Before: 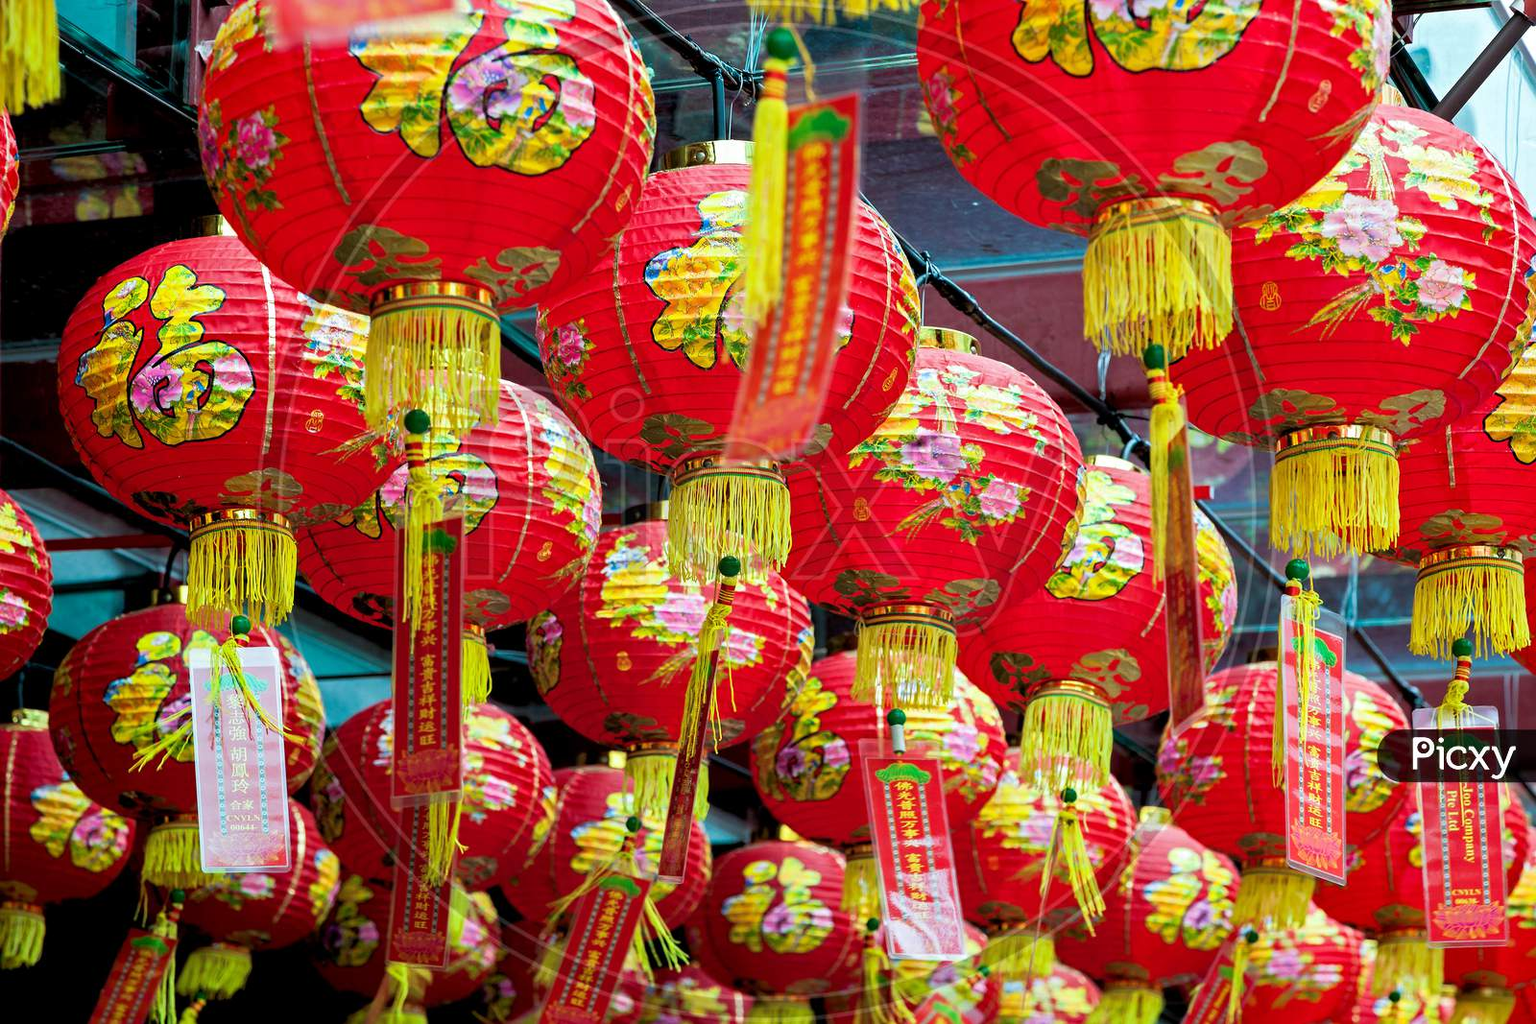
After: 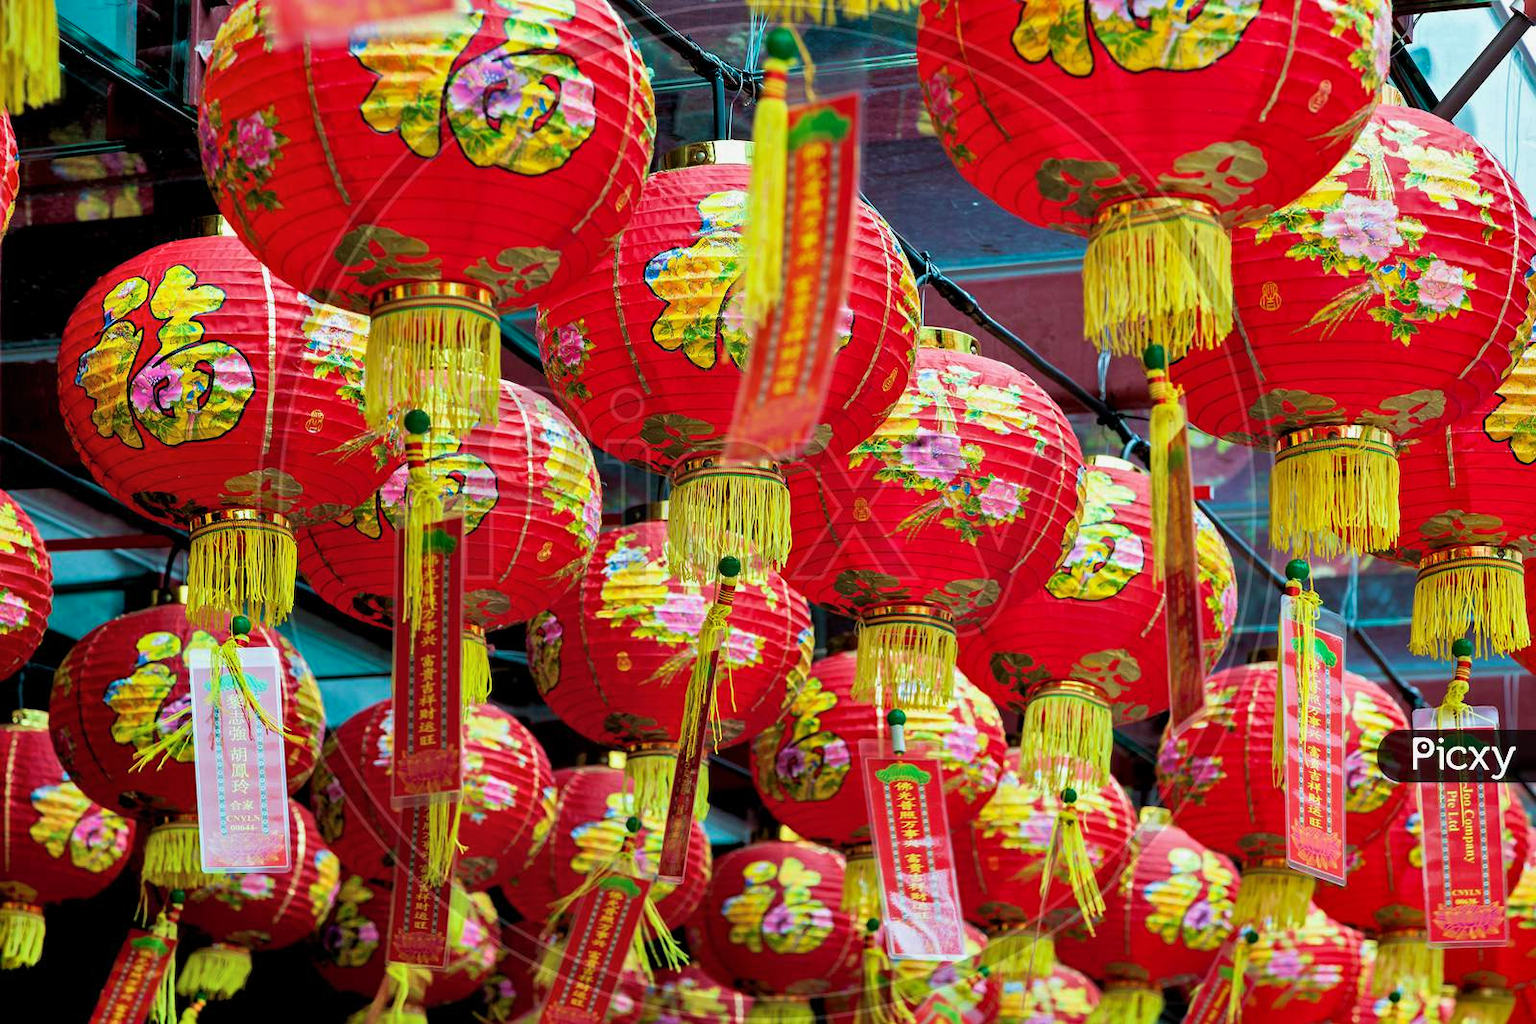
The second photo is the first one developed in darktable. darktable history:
shadows and highlights: low approximation 0.01, soften with gaussian
velvia: on, module defaults
exposure: exposure -0.115 EV, compensate highlight preservation false
